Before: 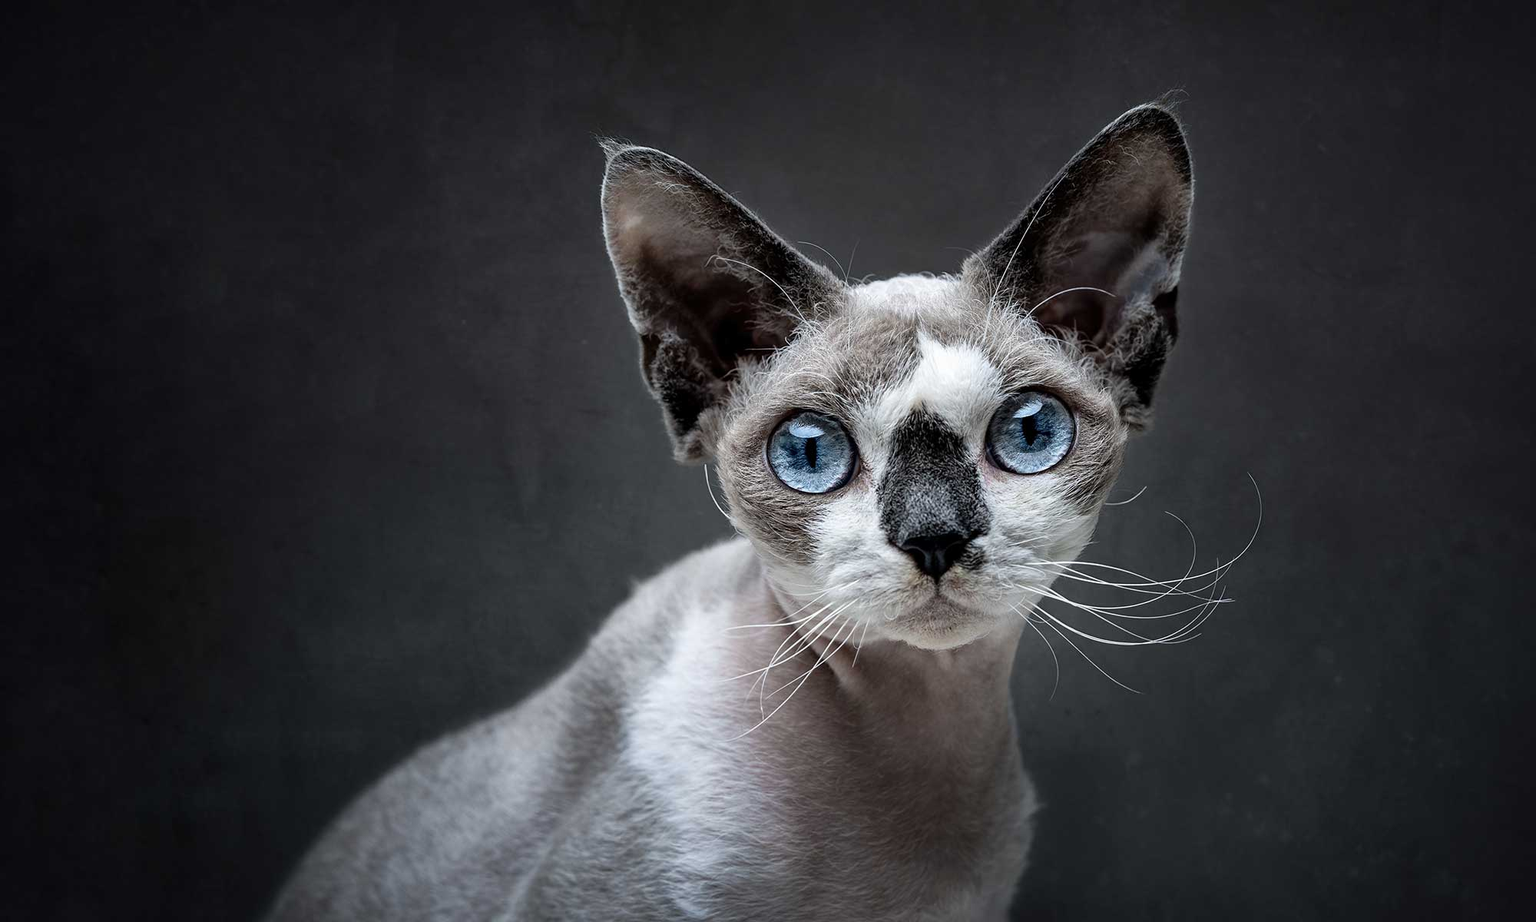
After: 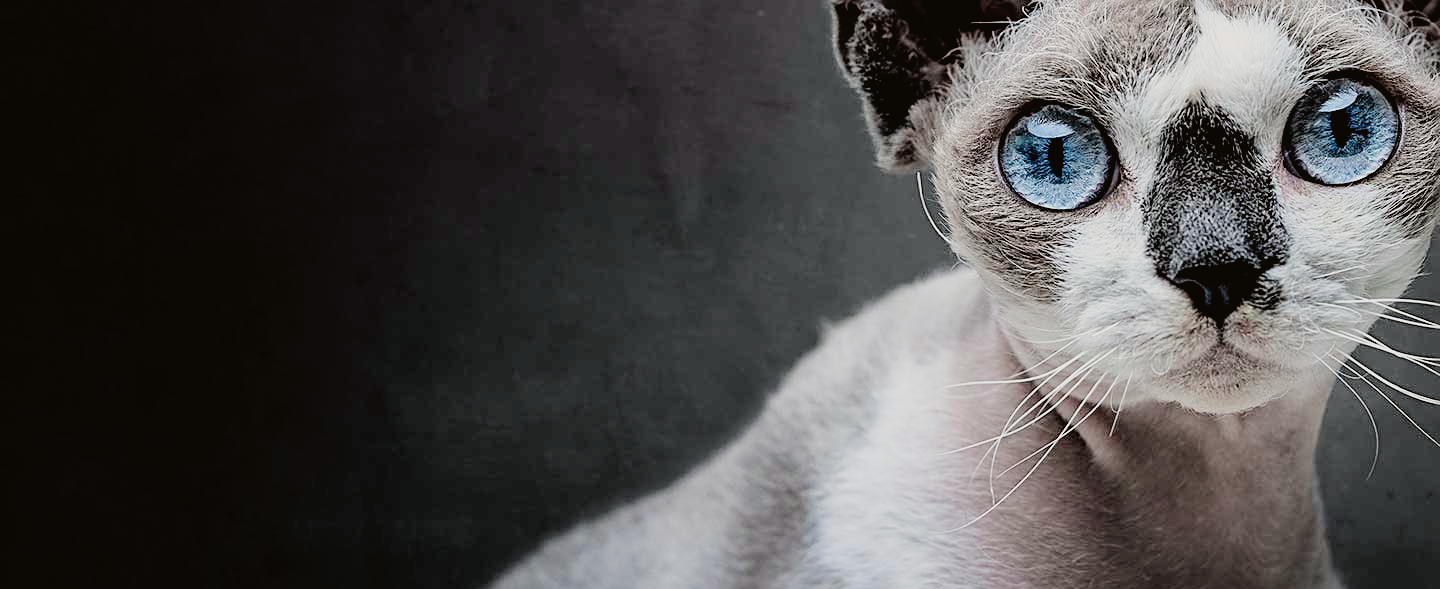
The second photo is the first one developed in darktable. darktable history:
tone curve: curves: ch0 [(0, 0.021) (0.059, 0.053) (0.197, 0.191) (0.32, 0.311) (0.495, 0.505) (0.725, 0.731) (0.89, 0.919) (1, 1)]; ch1 [(0, 0) (0.094, 0.081) (0.285, 0.299) (0.401, 0.424) (0.453, 0.439) (0.495, 0.496) (0.54, 0.55) (0.615, 0.637) (0.657, 0.683) (1, 1)]; ch2 [(0, 0) (0.257, 0.217) (0.43, 0.421) (0.498, 0.507) (0.547, 0.539) (0.595, 0.56) (0.644, 0.599) (1, 1)], color space Lab, independent channels, preserve colors none
sharpen: on, module defaults
filmic rgb: black relative exposure -6.19 EV, white relative exposure 6.96 EV, hardness 2.23
crop: top 36.057%, right 27.953%, bottom 14.84%
exposure: exposure 0.661 EV
